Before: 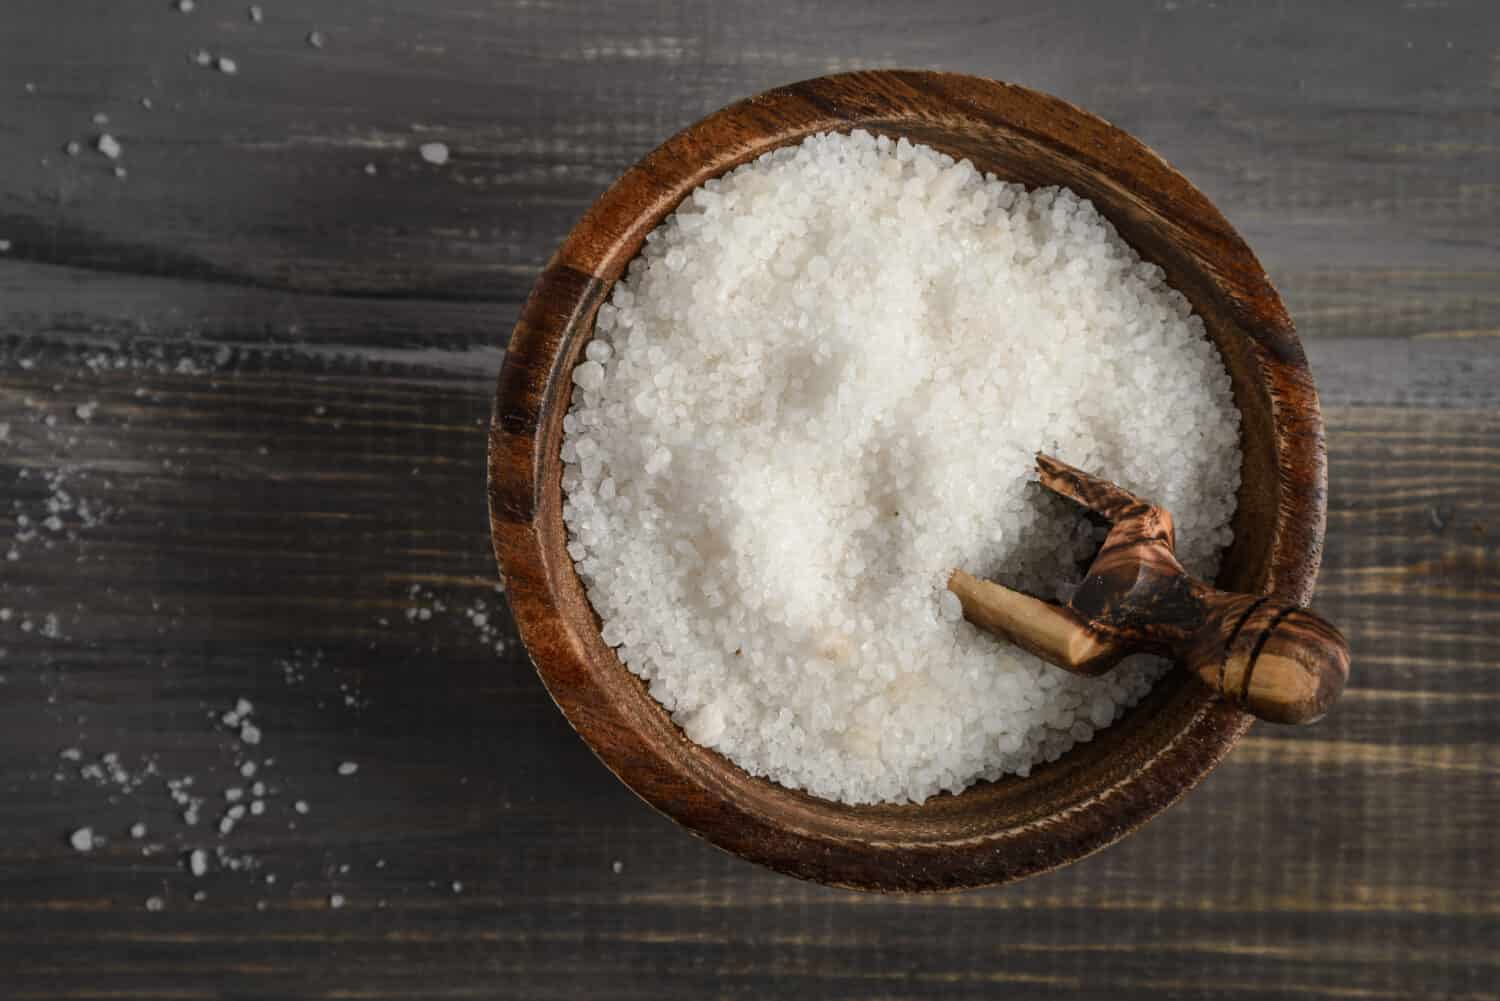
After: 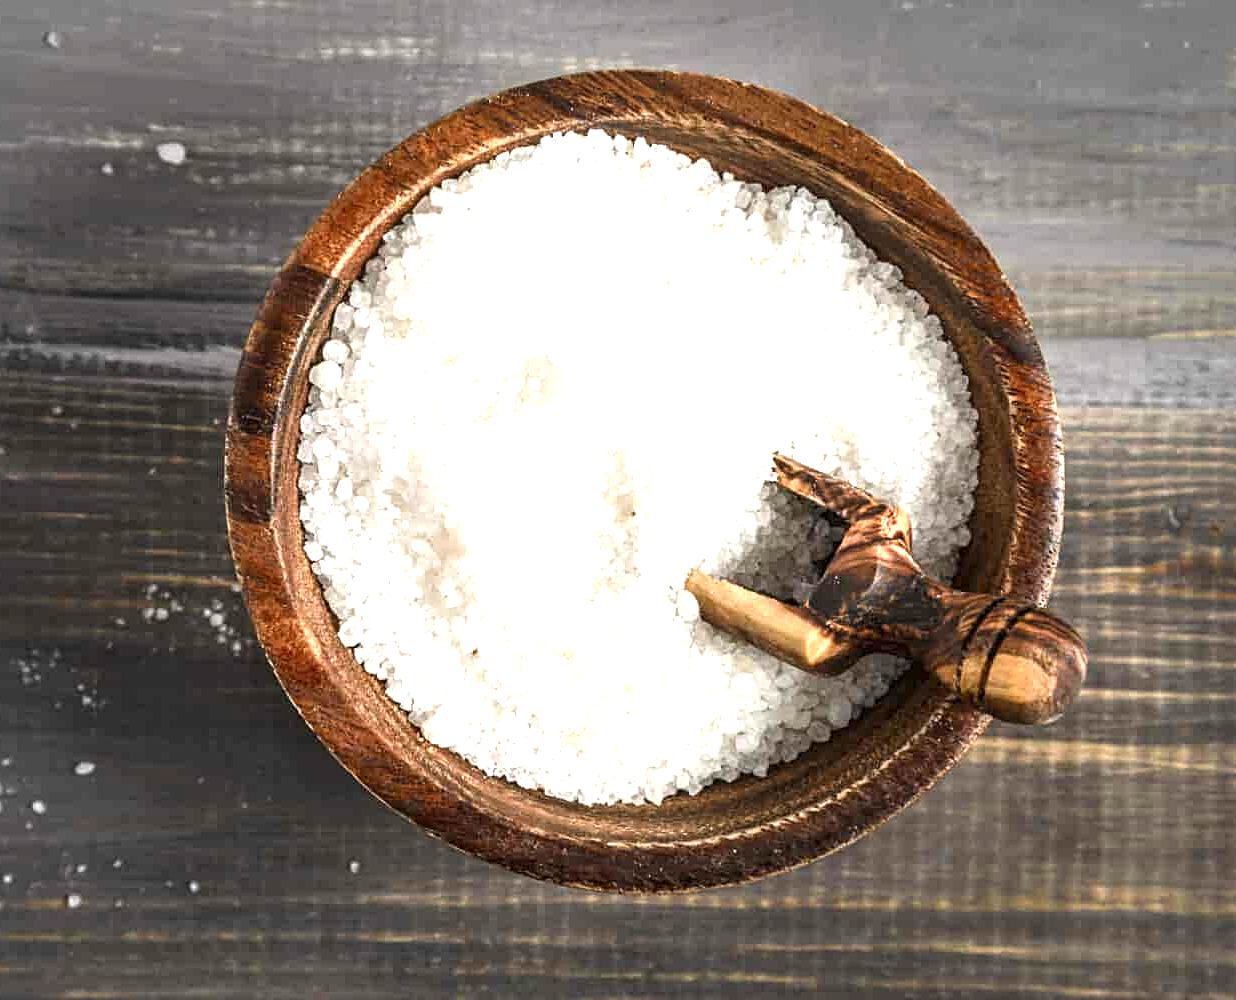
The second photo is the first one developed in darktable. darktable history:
sharpen: on, module defaults
exposure: exposure 1.5 EV, compensate highlight preservation false
local contrast: highlights 100%, shadows 100%, detail 120%, midtone range 0.2
crop: left 17.582%, bottom 0.031%
